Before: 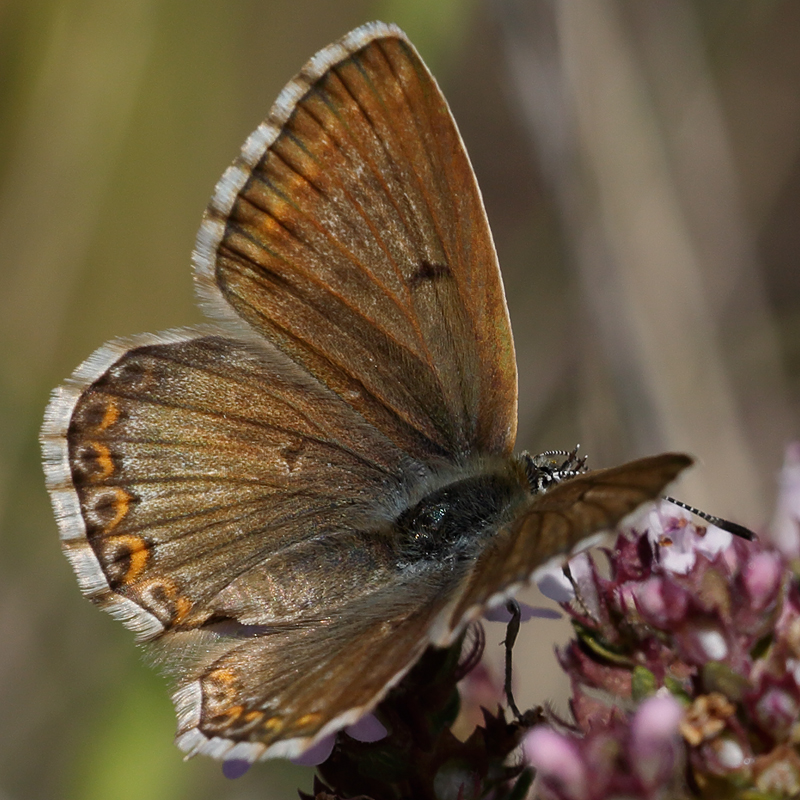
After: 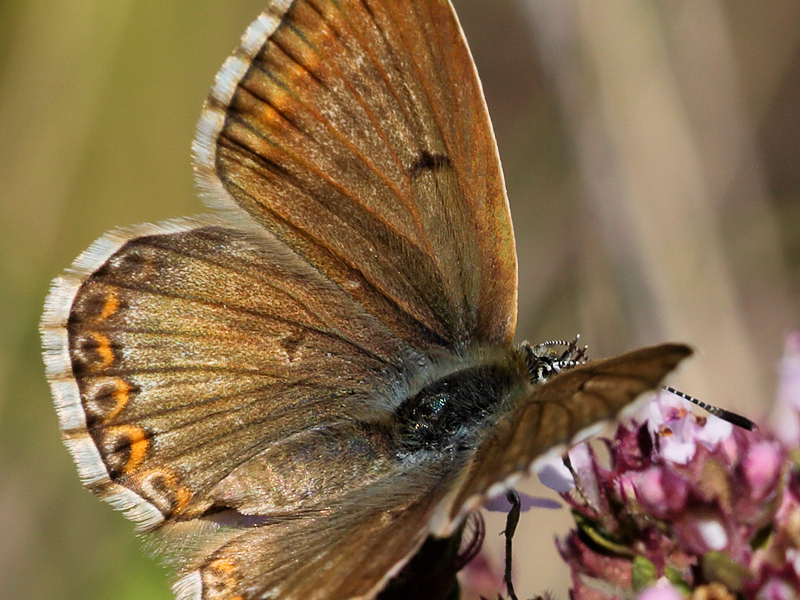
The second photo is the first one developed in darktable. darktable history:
velvia: on, module defaults
tone curve: curves: ch0 [(0, 0) (0.004, 0.001) (0.133, 0.151) (0.325, 0.399) (0.475, 0.579) (0.832, 0.902) (1, 1)], color space Lab, linked channels, preserve colors none
crop: top 13.819%, bottom 11.169%
